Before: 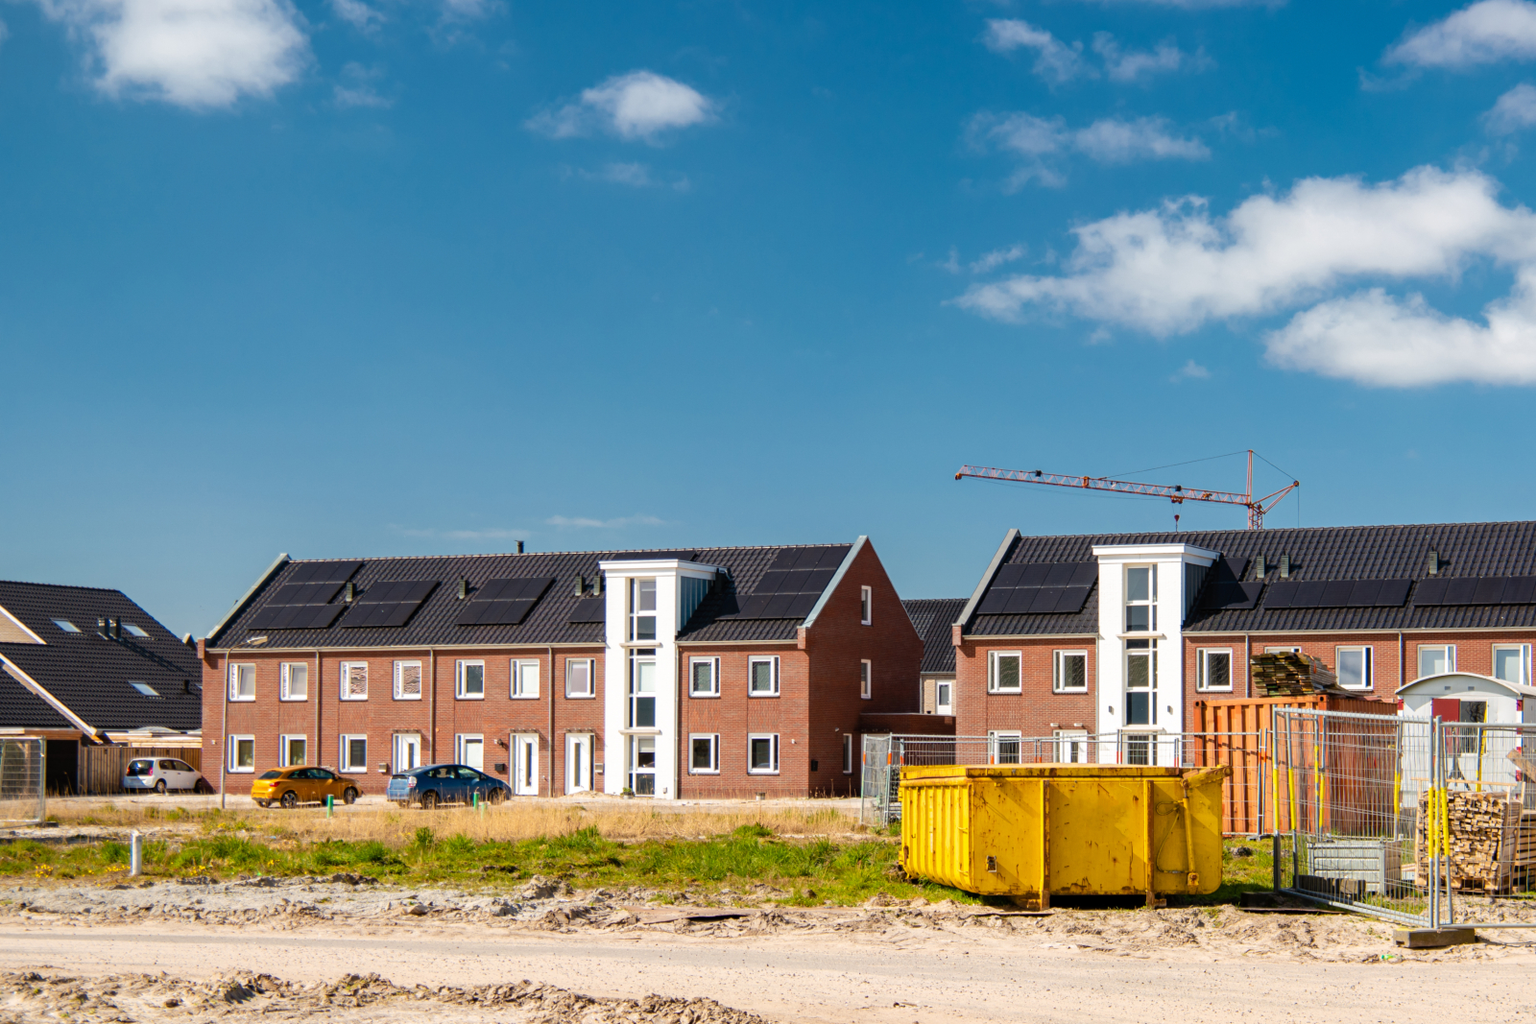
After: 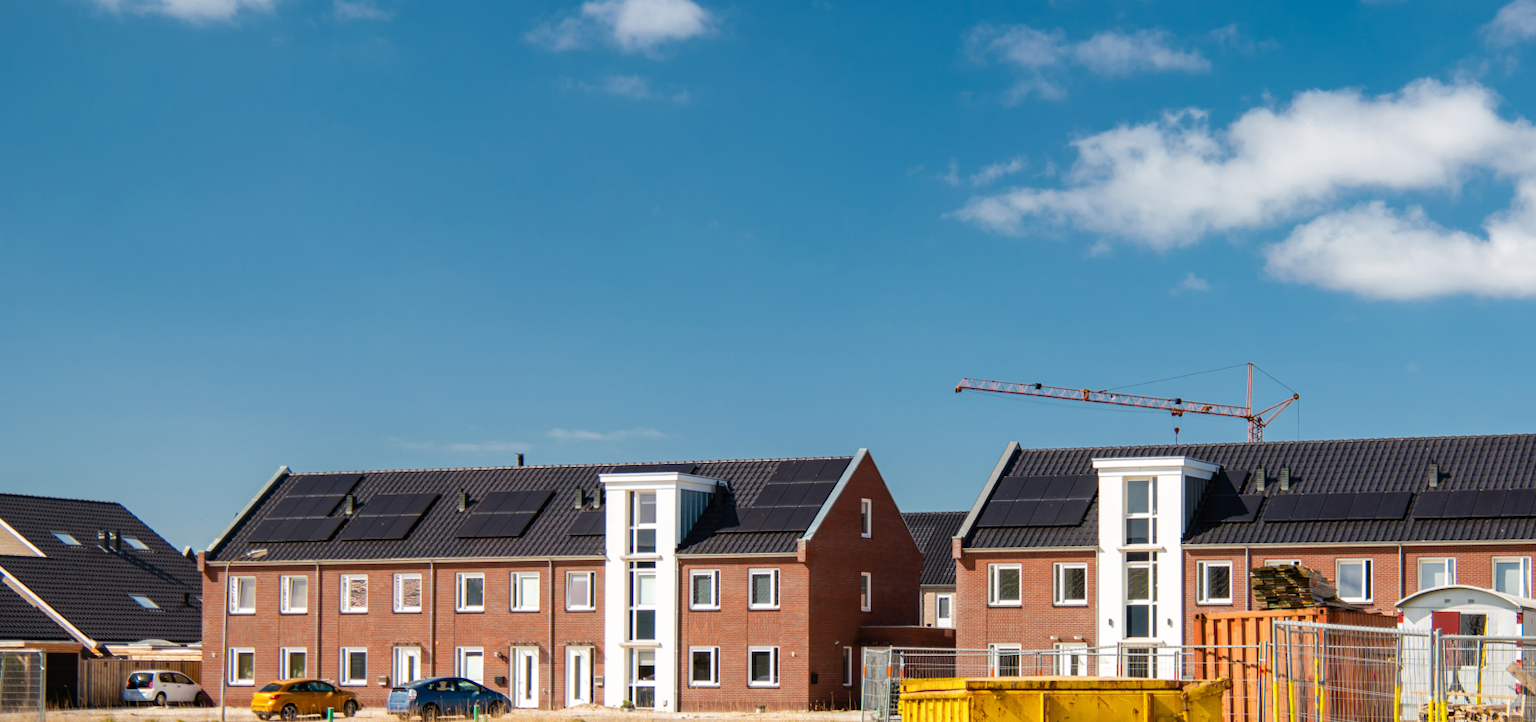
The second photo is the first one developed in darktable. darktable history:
crop and rotate: top 8.621%, bottom 20.759%
